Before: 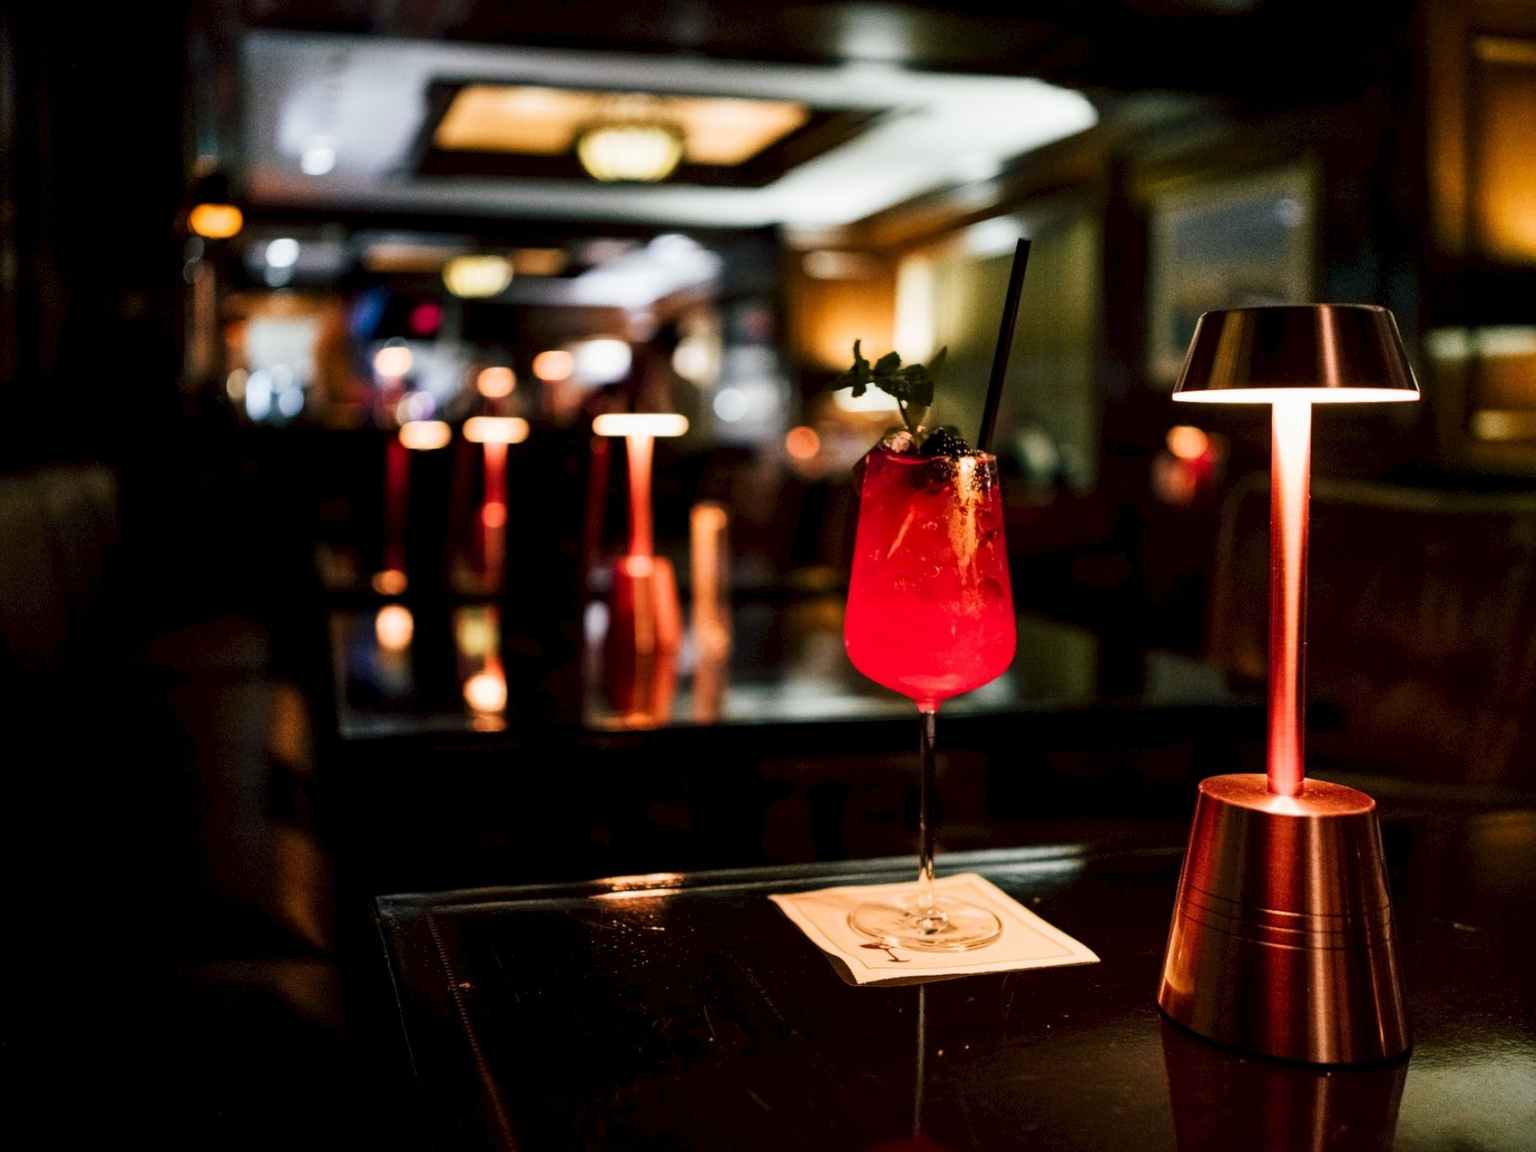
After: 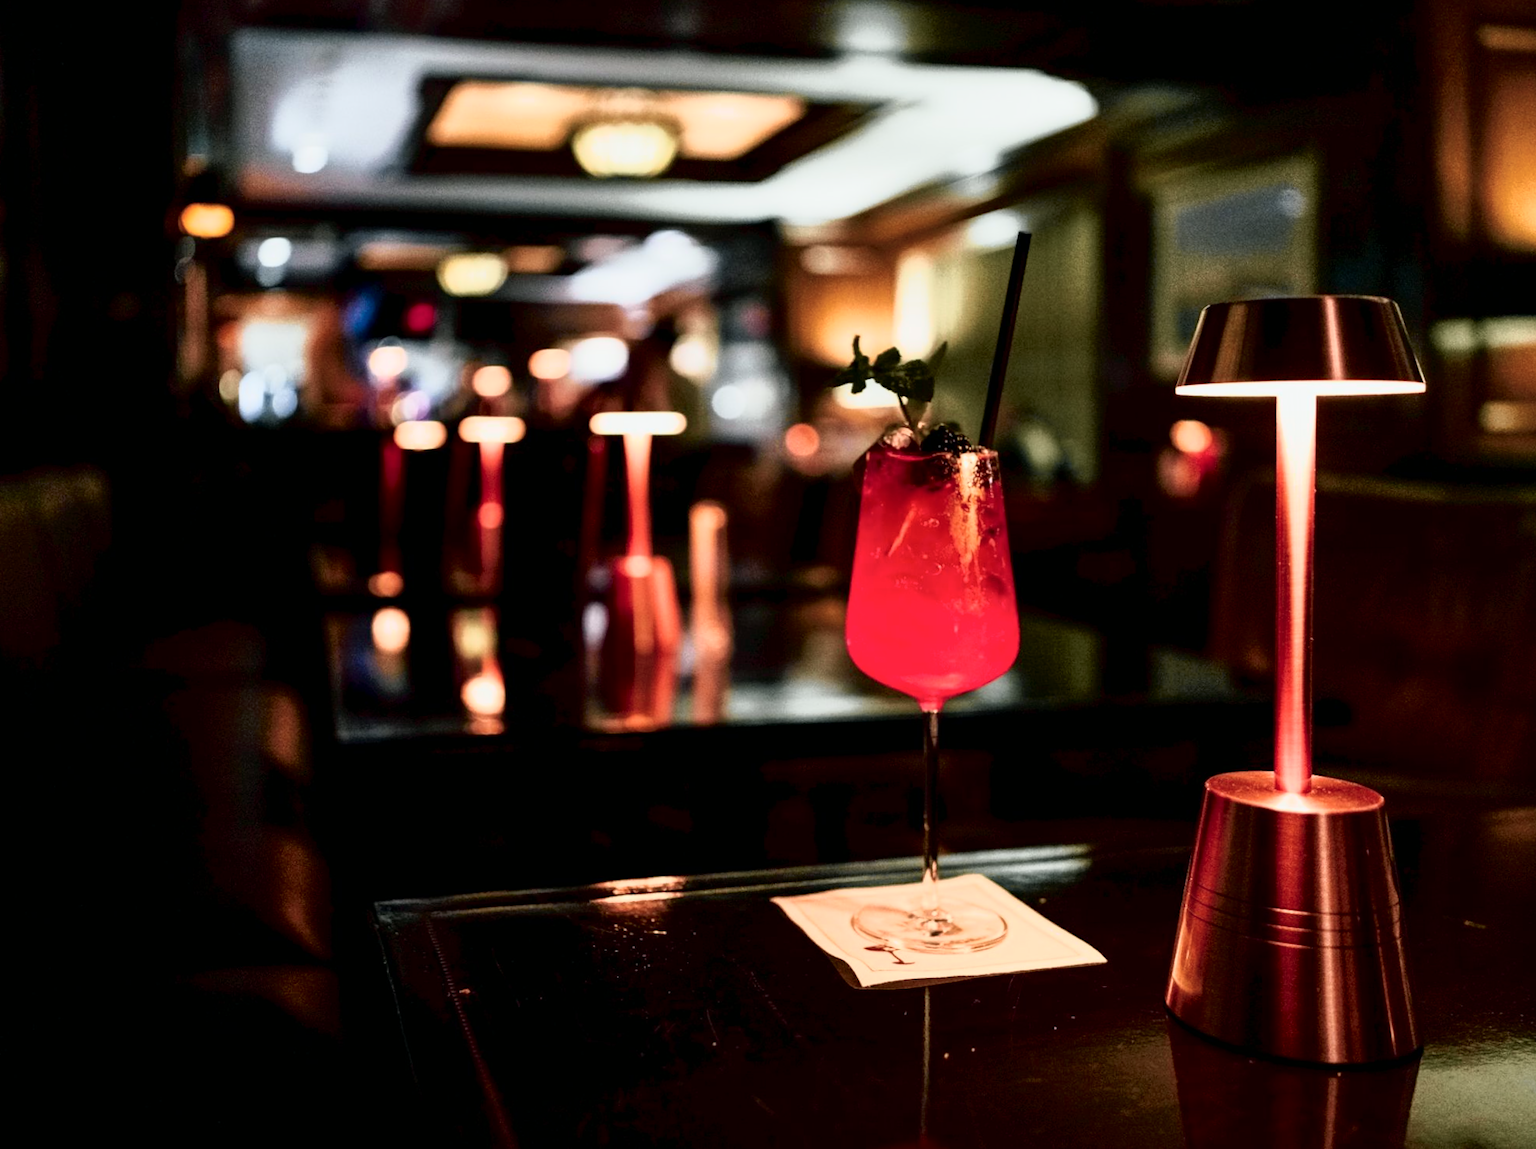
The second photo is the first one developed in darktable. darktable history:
rotate and perspective: rotation -0.45°, automatic cropping original format, crop left 0.008, crop right 0.992, crop top 0.012, crop bottom 0.988
tone curve: curves: ch0 [(0, 0) (0.105, 0.068) (0.181, 0.185) (0.28, 0.291) (0.384, 0.404) (0.485, 0.531) (0.638, 0.681) (0.795, 0.879) (1, 0.977)]; ch1 [(0, 0) (0.161, 0.092) (0.35, 0.33) (0.379, 0.401) (0.456, 0.469) (0.504, 0.5) (0.512, 0.514) (0.58, 0.597) (0.635, 0.646) (1, 1)]; ch2 [(0, 0) (0.371, 0.362) (0.437, 0.437) (0.5, 0.5) (0.53, 0.523) (0.56, 0.58) (0.622, 0.606) (1, 1)], color space Lab, independent channels, preserve colors none
